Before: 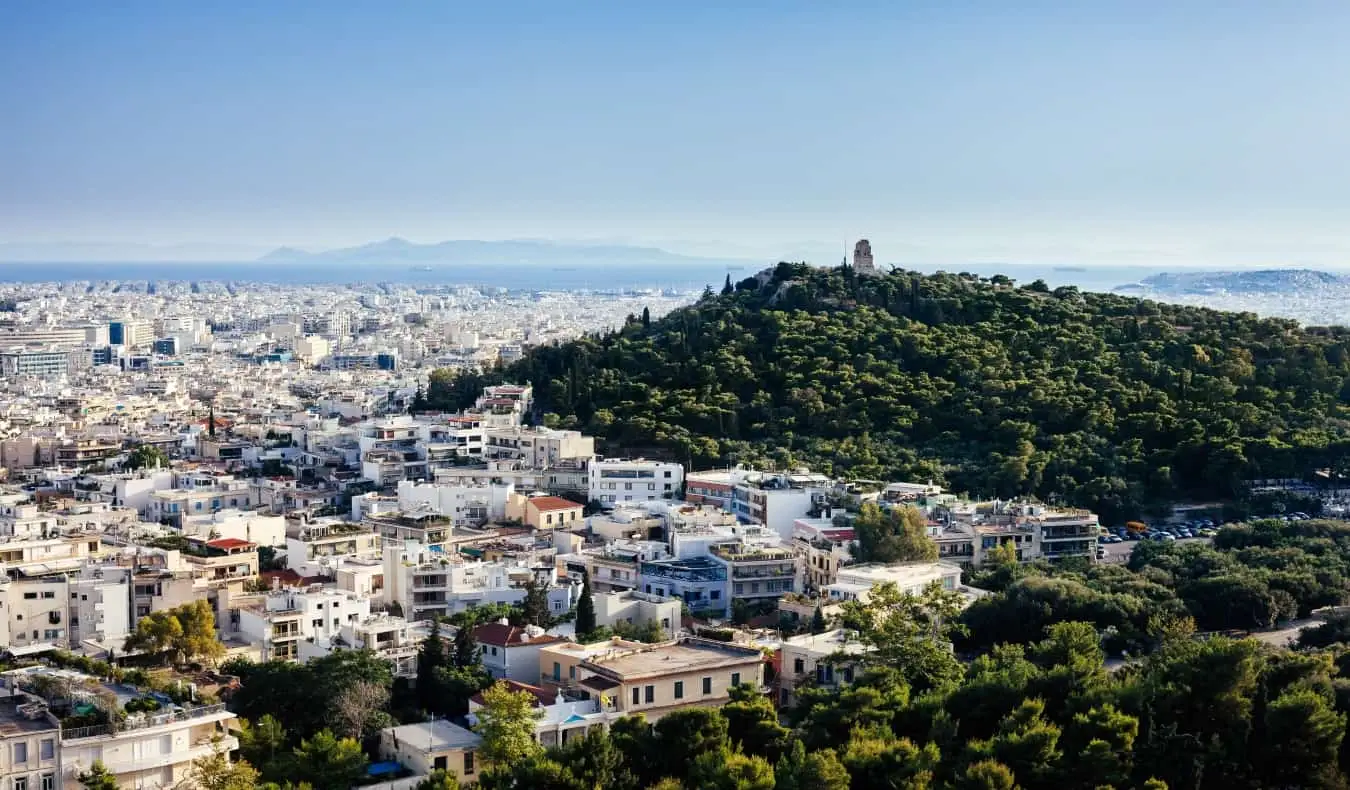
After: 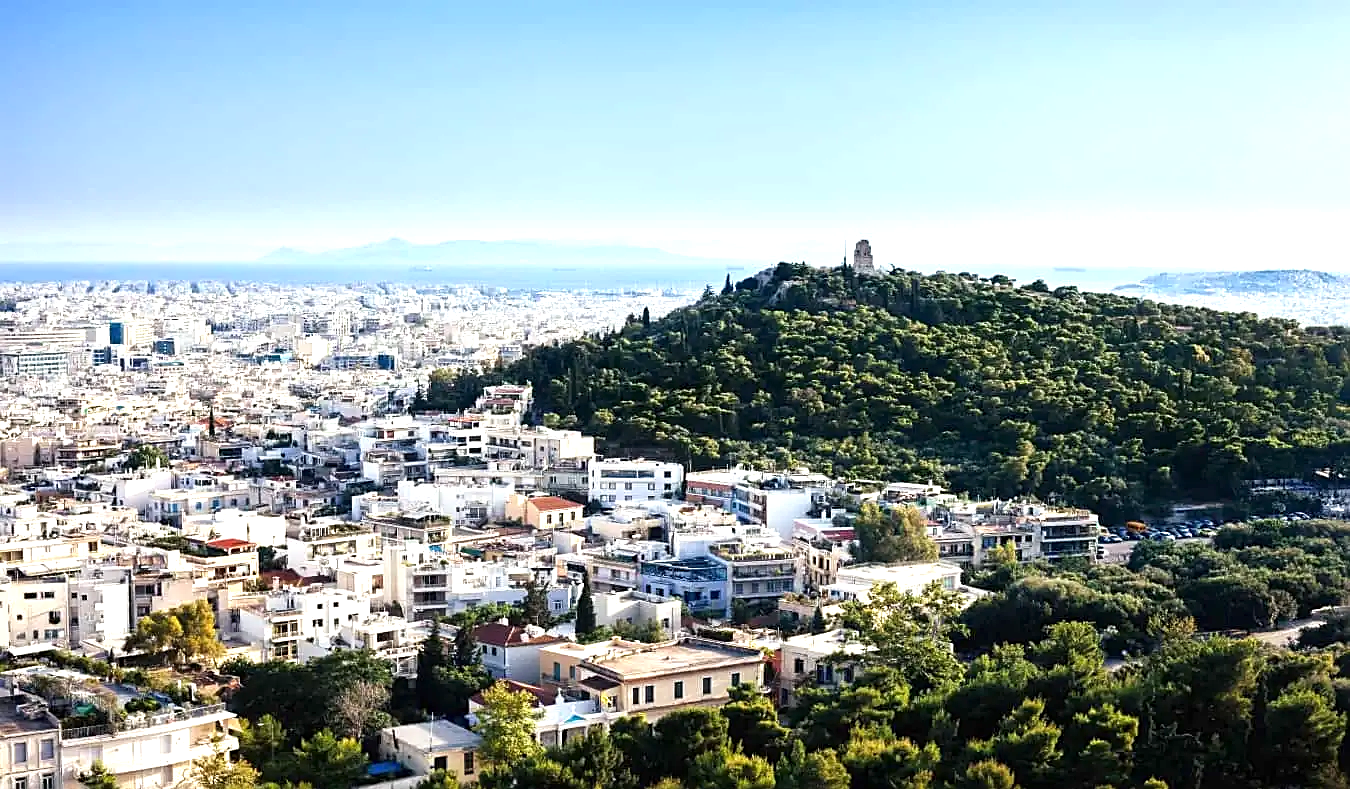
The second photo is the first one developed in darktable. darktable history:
crop: bottom 0.058%
sharpen: amount 0.469
exposure: exposure 0.749 EV, compensate highlight preservation false
